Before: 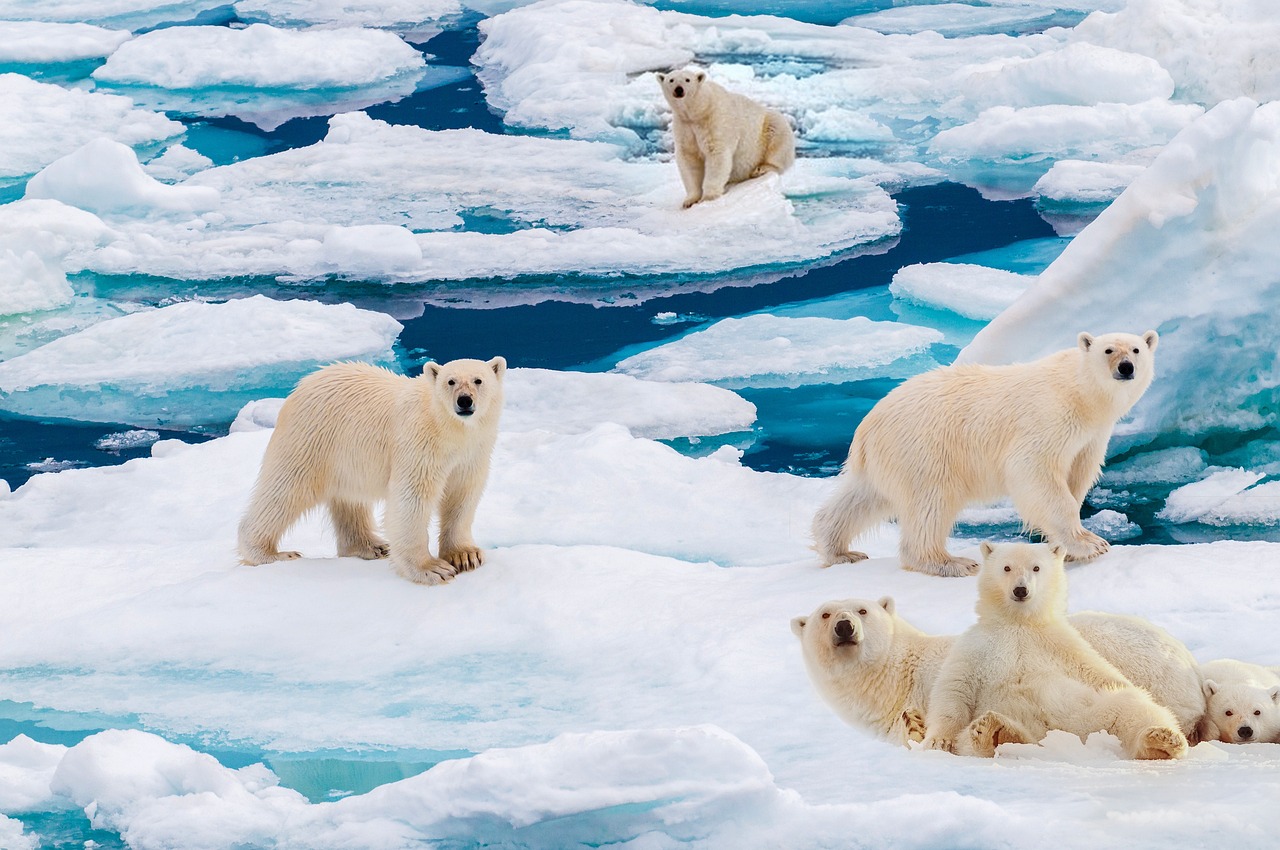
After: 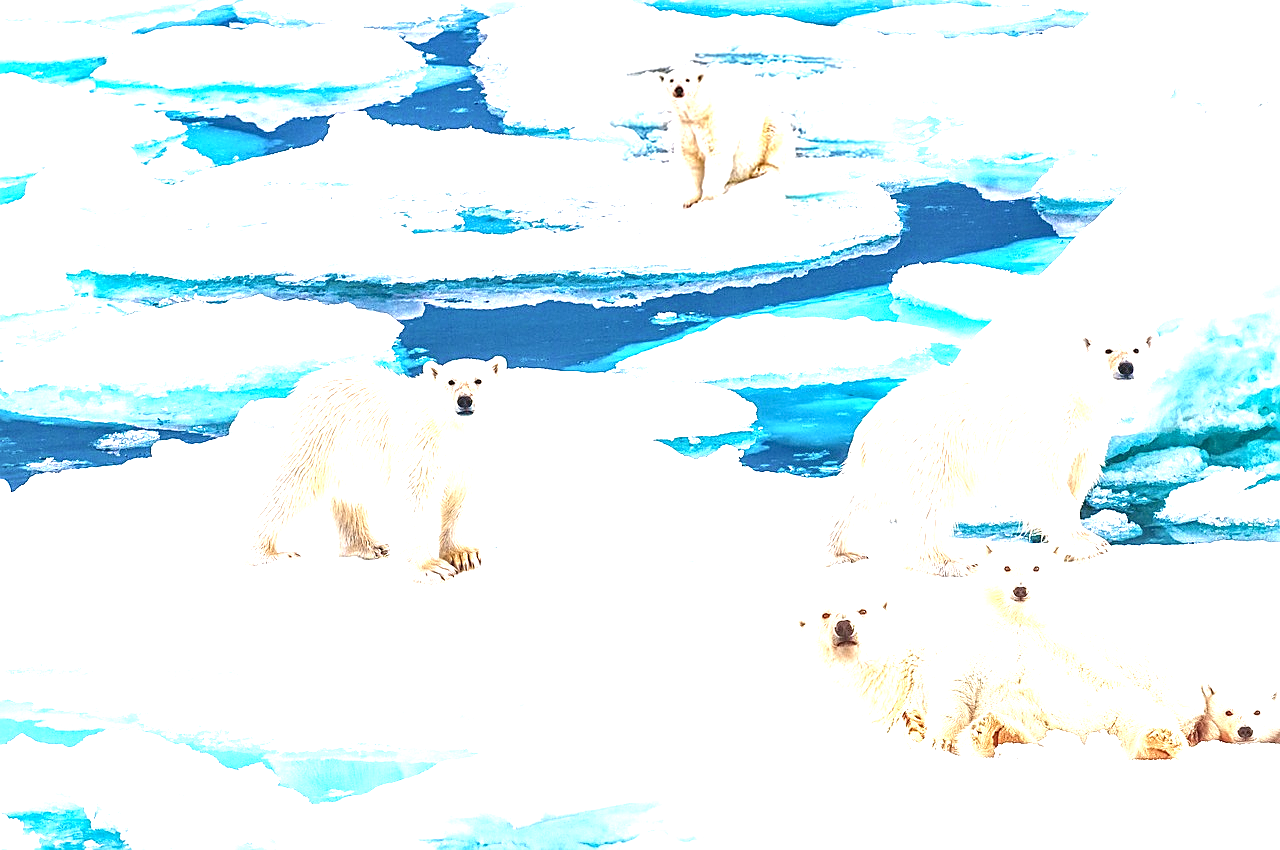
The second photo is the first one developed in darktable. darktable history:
exposure: black level correction 0.001, exposure 1.719 EV, compensate exposure bias true, compensate highlight preservation false
sharpen: on, module defaults
local contrast: detail 130%
